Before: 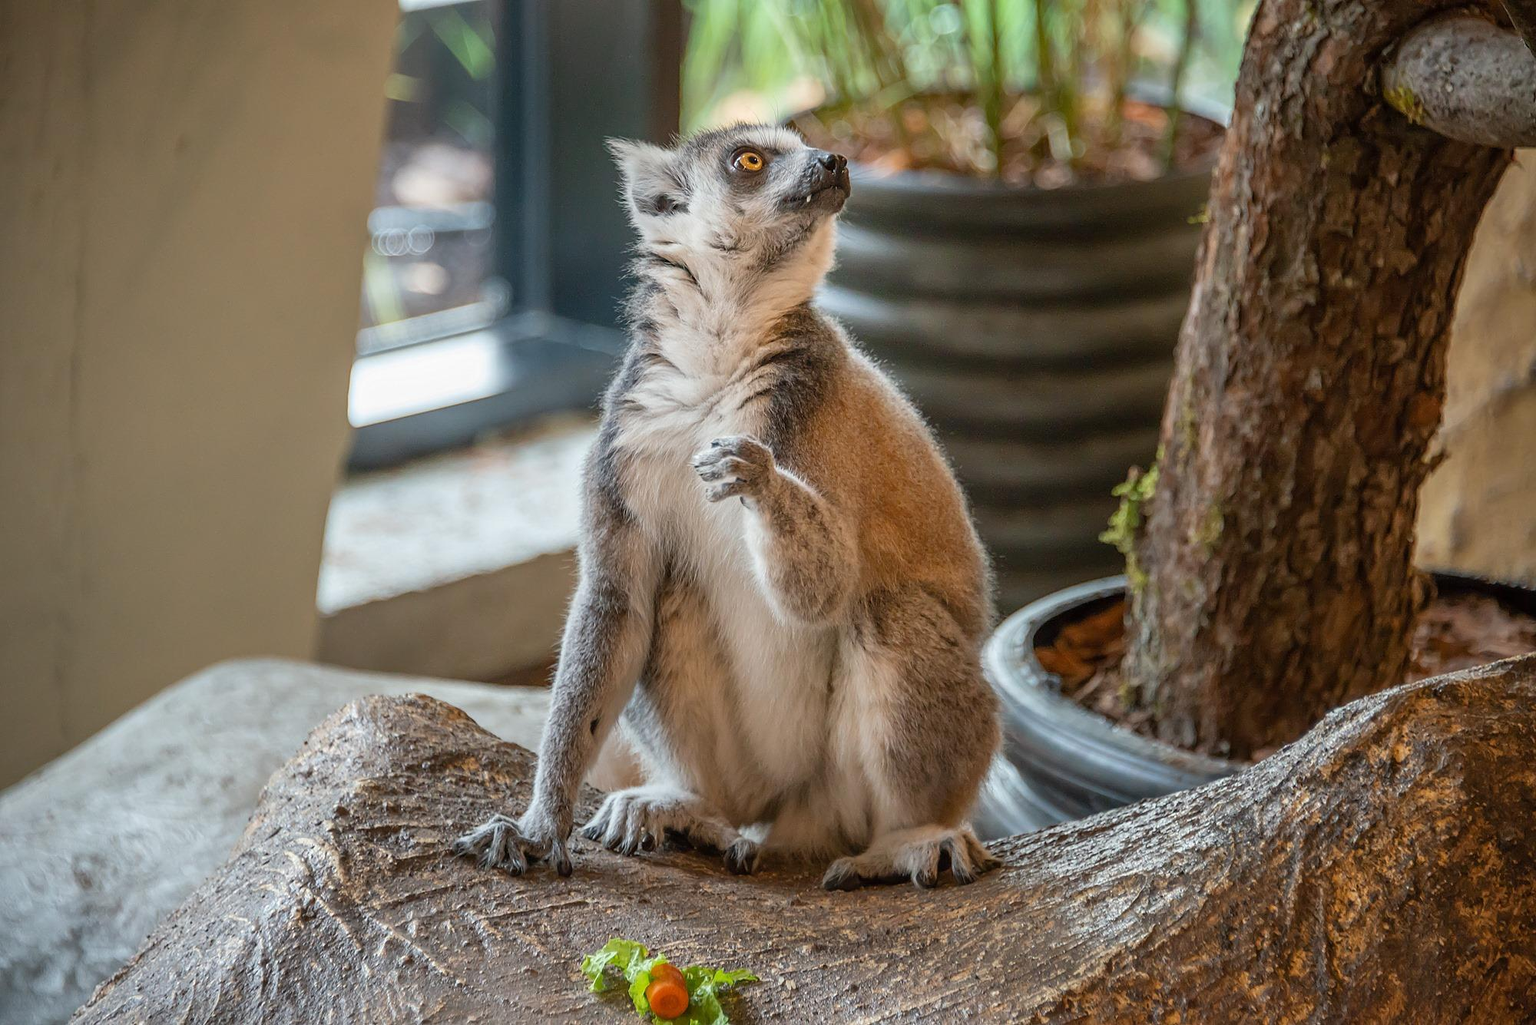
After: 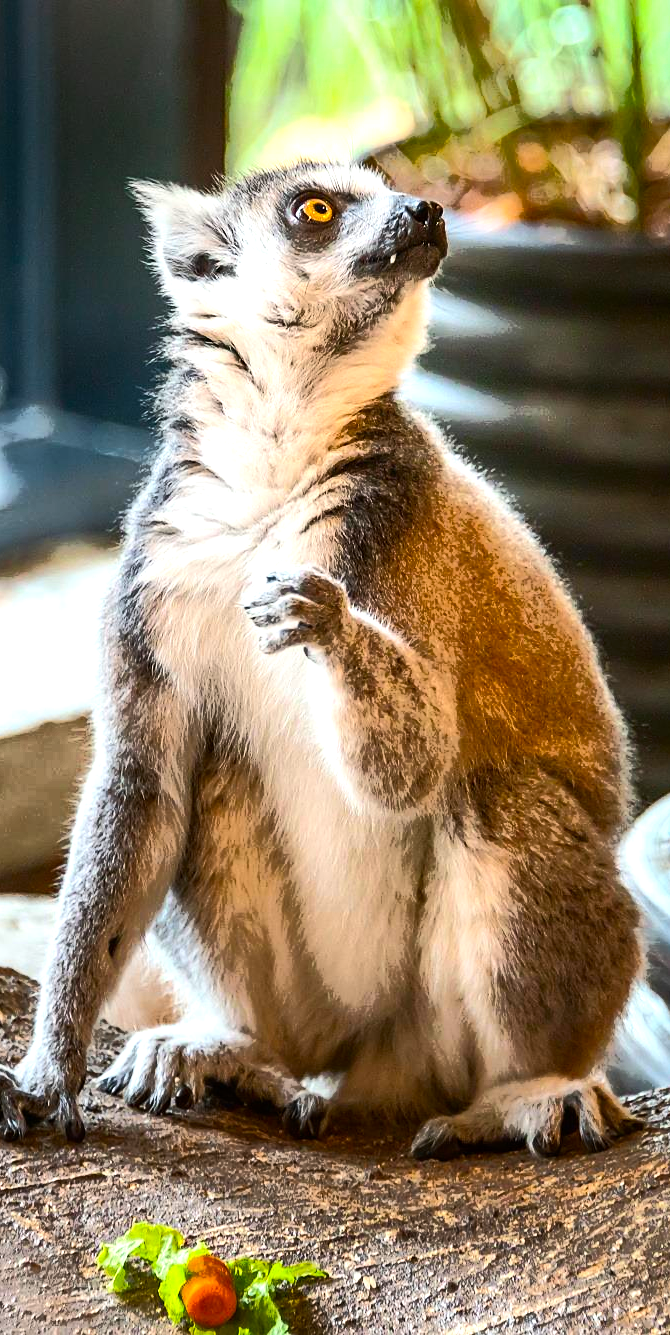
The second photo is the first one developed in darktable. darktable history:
tone curve: curves: ch0 [(0, 0) (0.003, 0.003) (0.011, 0.011) (0.025, 0.024) (0.044, 0.043) (0.069, 0.067) (0.1, 0.096) (0.136, 0.131) (0.177, 0.171) (0.224, 0.217) (0.277, 0.267) (0.335, 0.324) (0.399, 0.385) (0.468, 0.452) (0.543, 0.632) (0.623, 0.697) (0.709, 0.766) (0.801, 0.839) (0.898, 0.917) (1, 1)], color space Lab, independent channels, preserve colors none
color balance rgb: perceptual saturation grading › global saturation 31.29%, perceptual brilliance grading › global brilliance 15.391%, perceptual brilliance grading › shadows -34.656%
crop: left 33.047%, right 33.428%
contrast brightness saturation: contrast 0.153, brightness -0.008, saturation 0.099
tone equalizer: -8 EV -0.425 EV, -7 EV -0.383 EV, -6 EV -0.302 EV, -5 EV -0.224 EV, -3 EV 0.236 EV, -2 EV 0.341 EV, -1 EV 0.368 EV, +0 EV 0.443 EV
